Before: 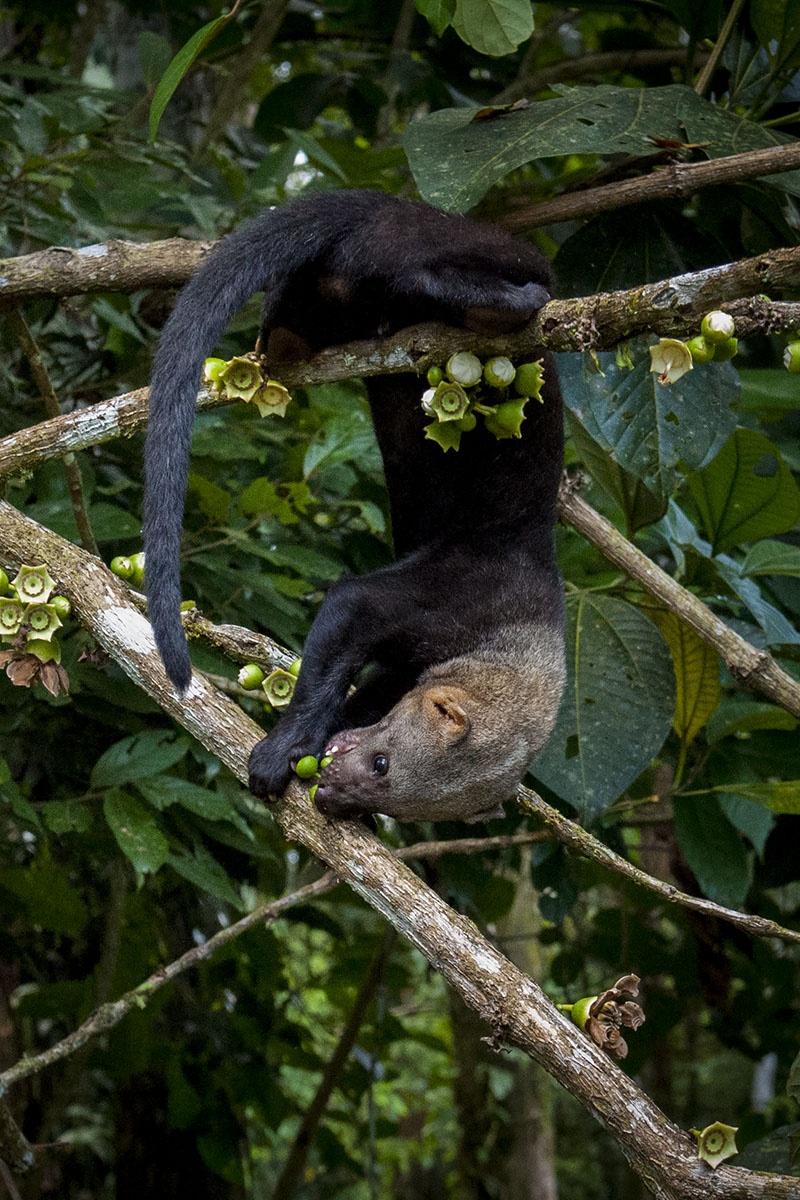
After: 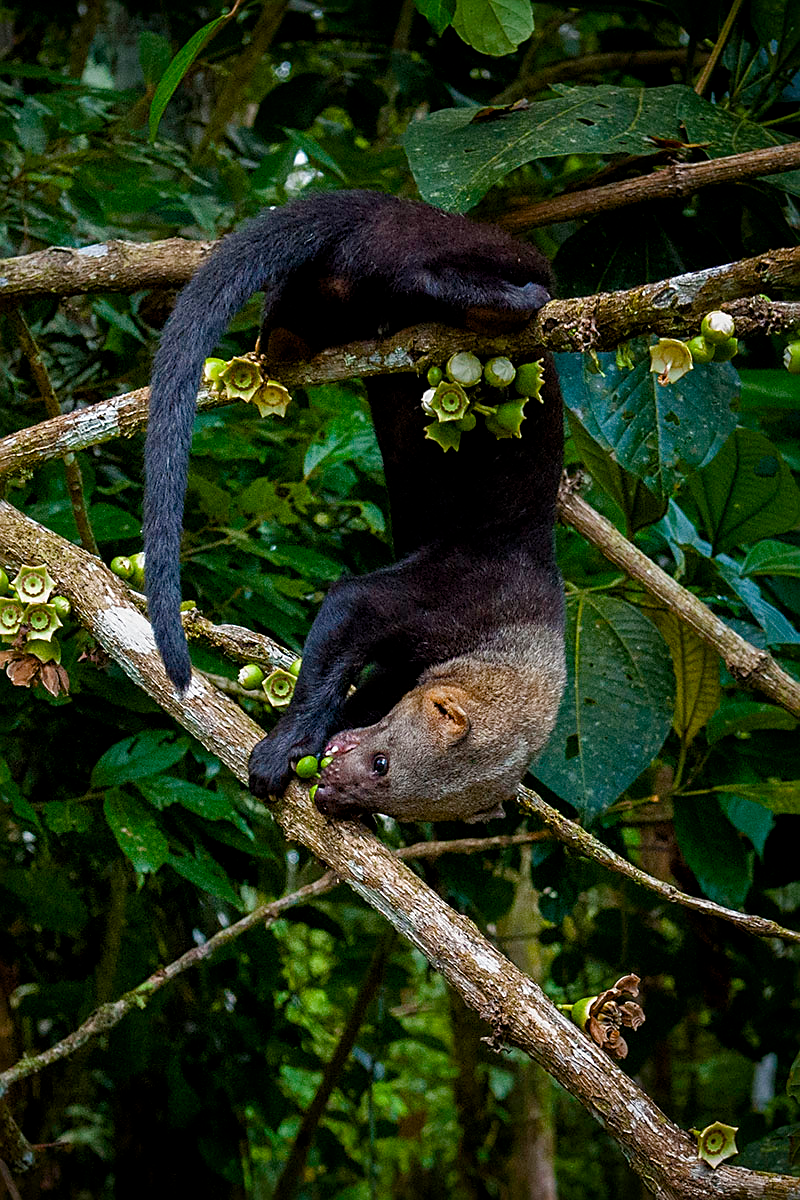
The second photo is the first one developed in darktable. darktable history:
color balance rgb: perceptual saturation grading › global saturation 20%, perceptual saturation grading › highlights -25%, perceptual saturation grading › shadows 50%
sharpen: on, module defaults
